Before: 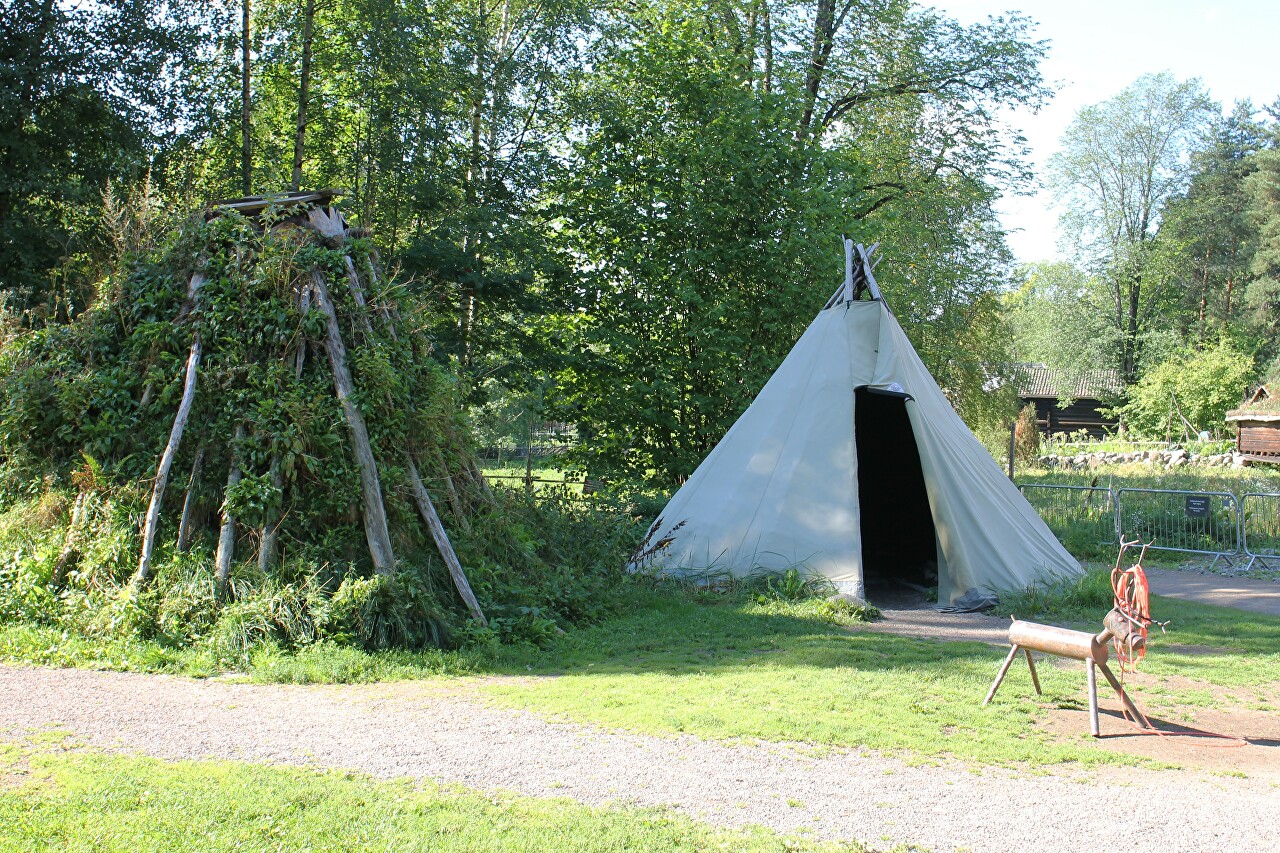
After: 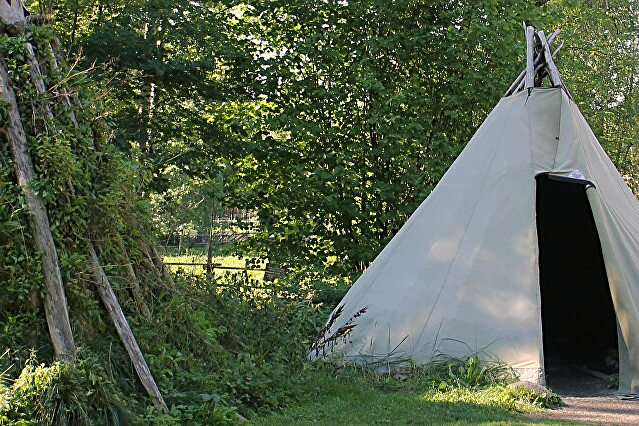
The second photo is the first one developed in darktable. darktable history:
sharpen: on, module defaults
color correction: highlights a* 7.34, highlights b* 4.37
crop: left 25%, top 25%, right 25%, bottom 25%
white balance: red 1.045, blue 0.932
